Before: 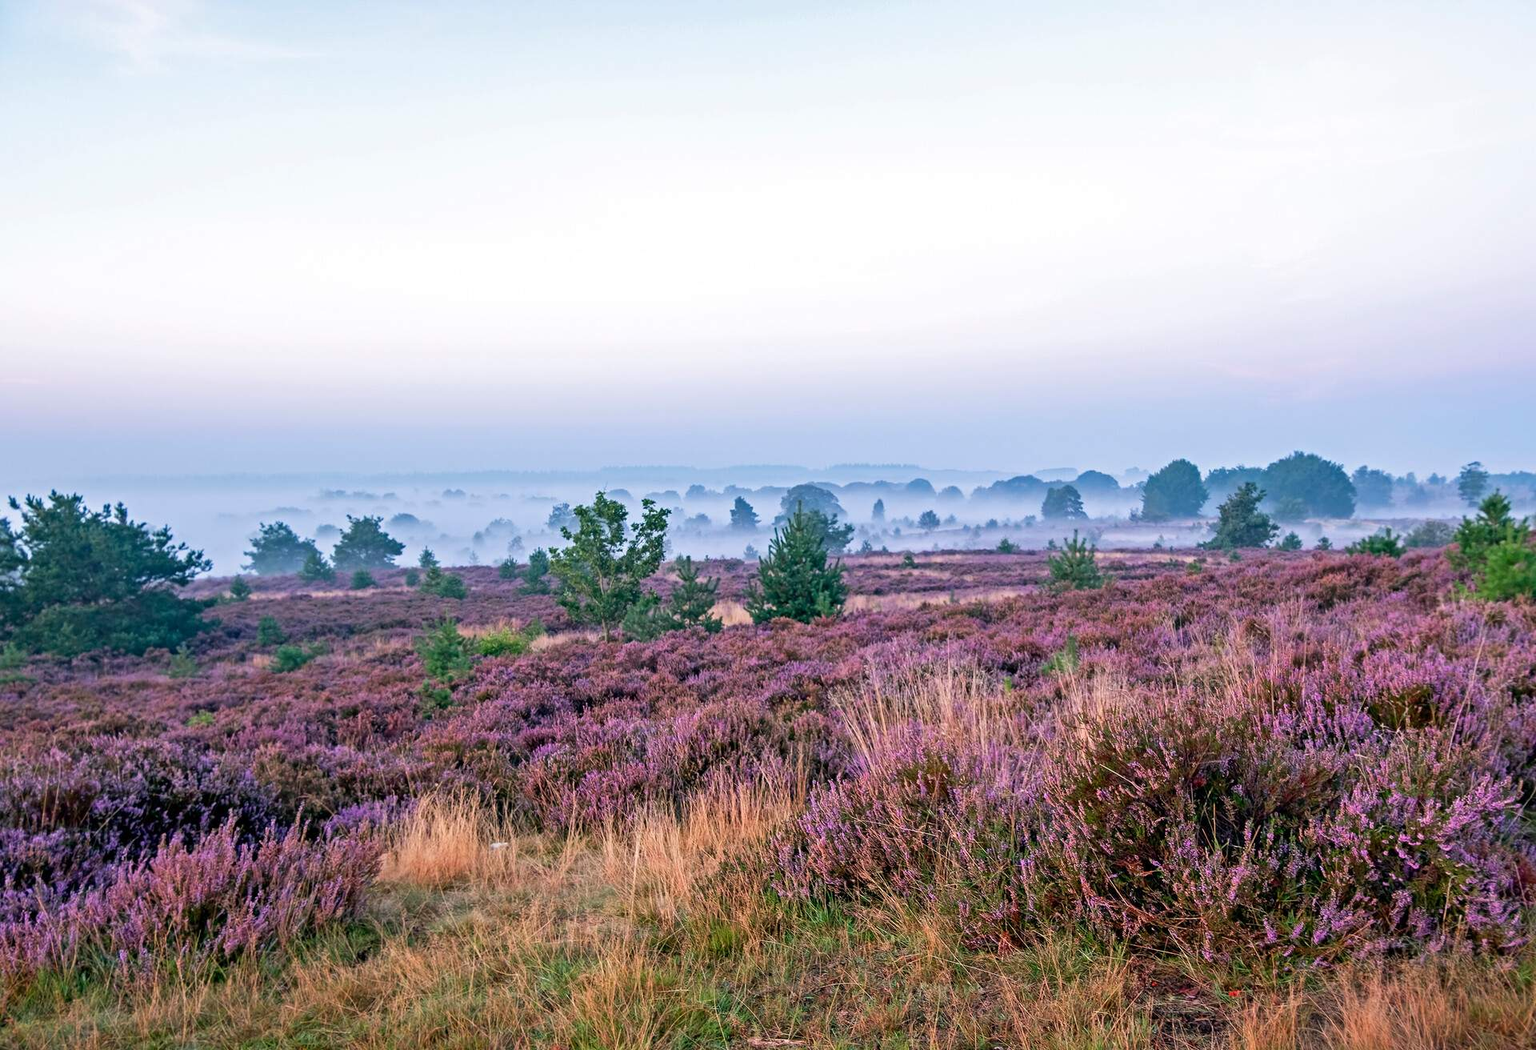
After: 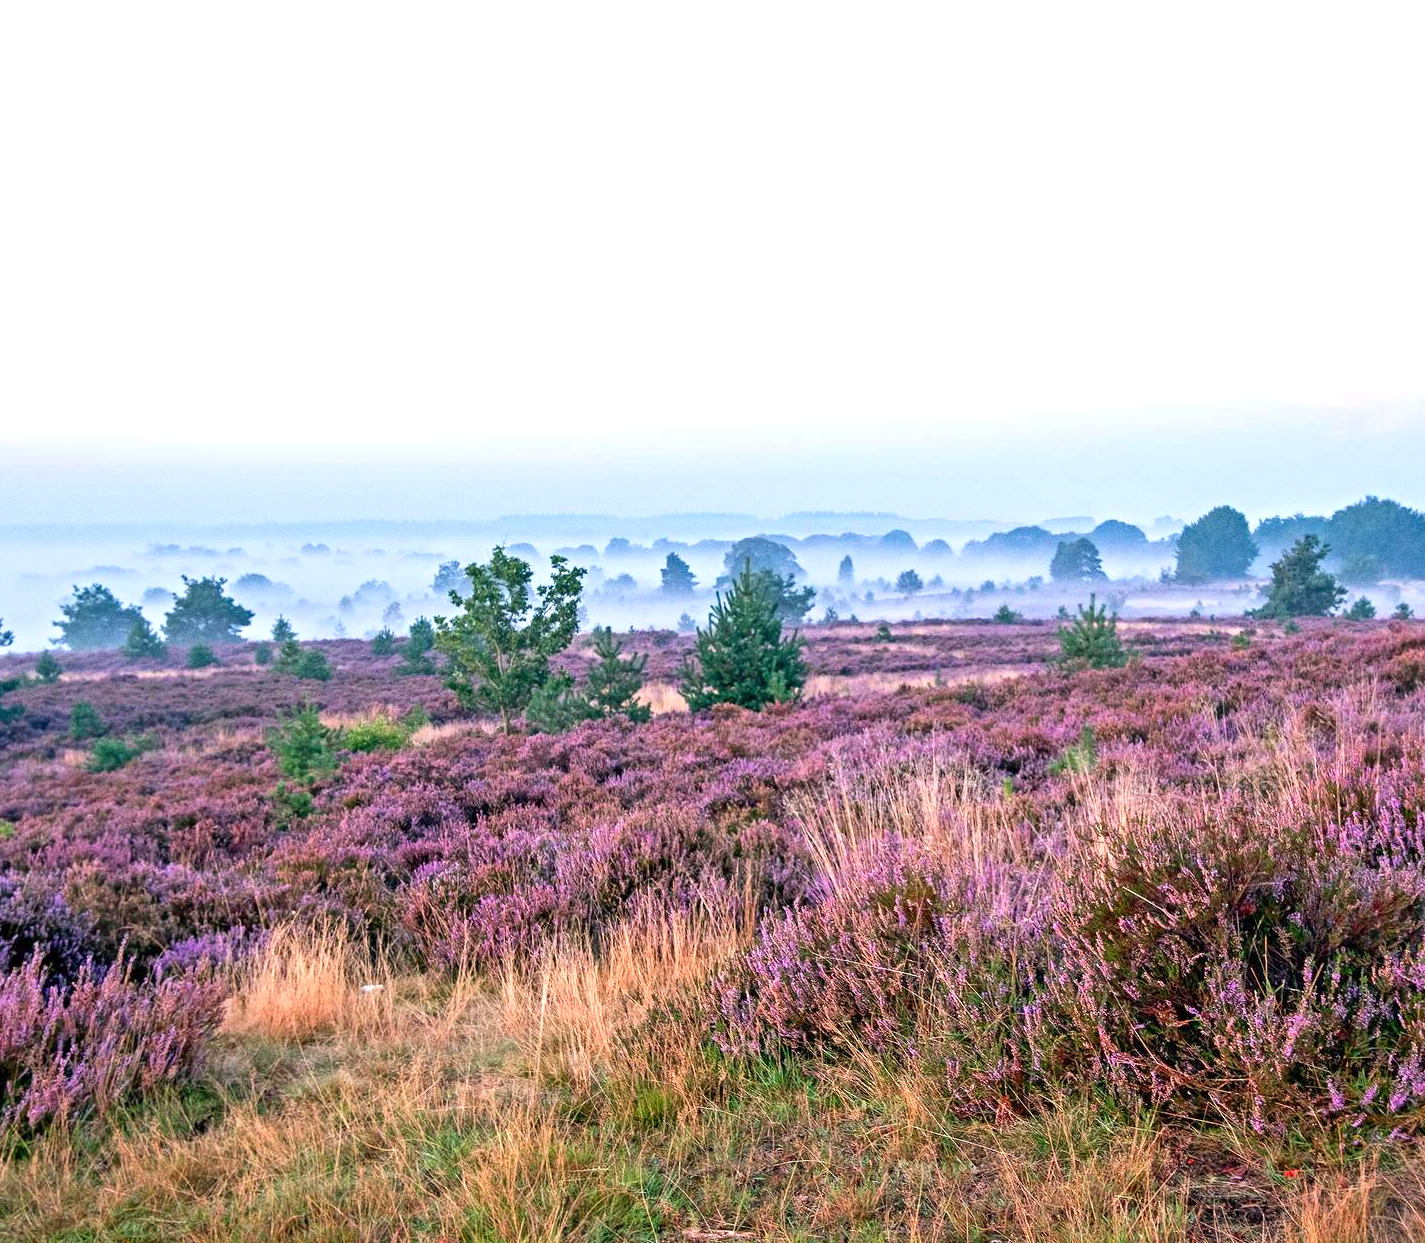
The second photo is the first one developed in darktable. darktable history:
crop and rotate: left 13.15%, top 5.251%, right 12.609%
exposure: exposure 0.556 EV, compensate highlight preservation false
grain: coarseness 0.09 ISO
